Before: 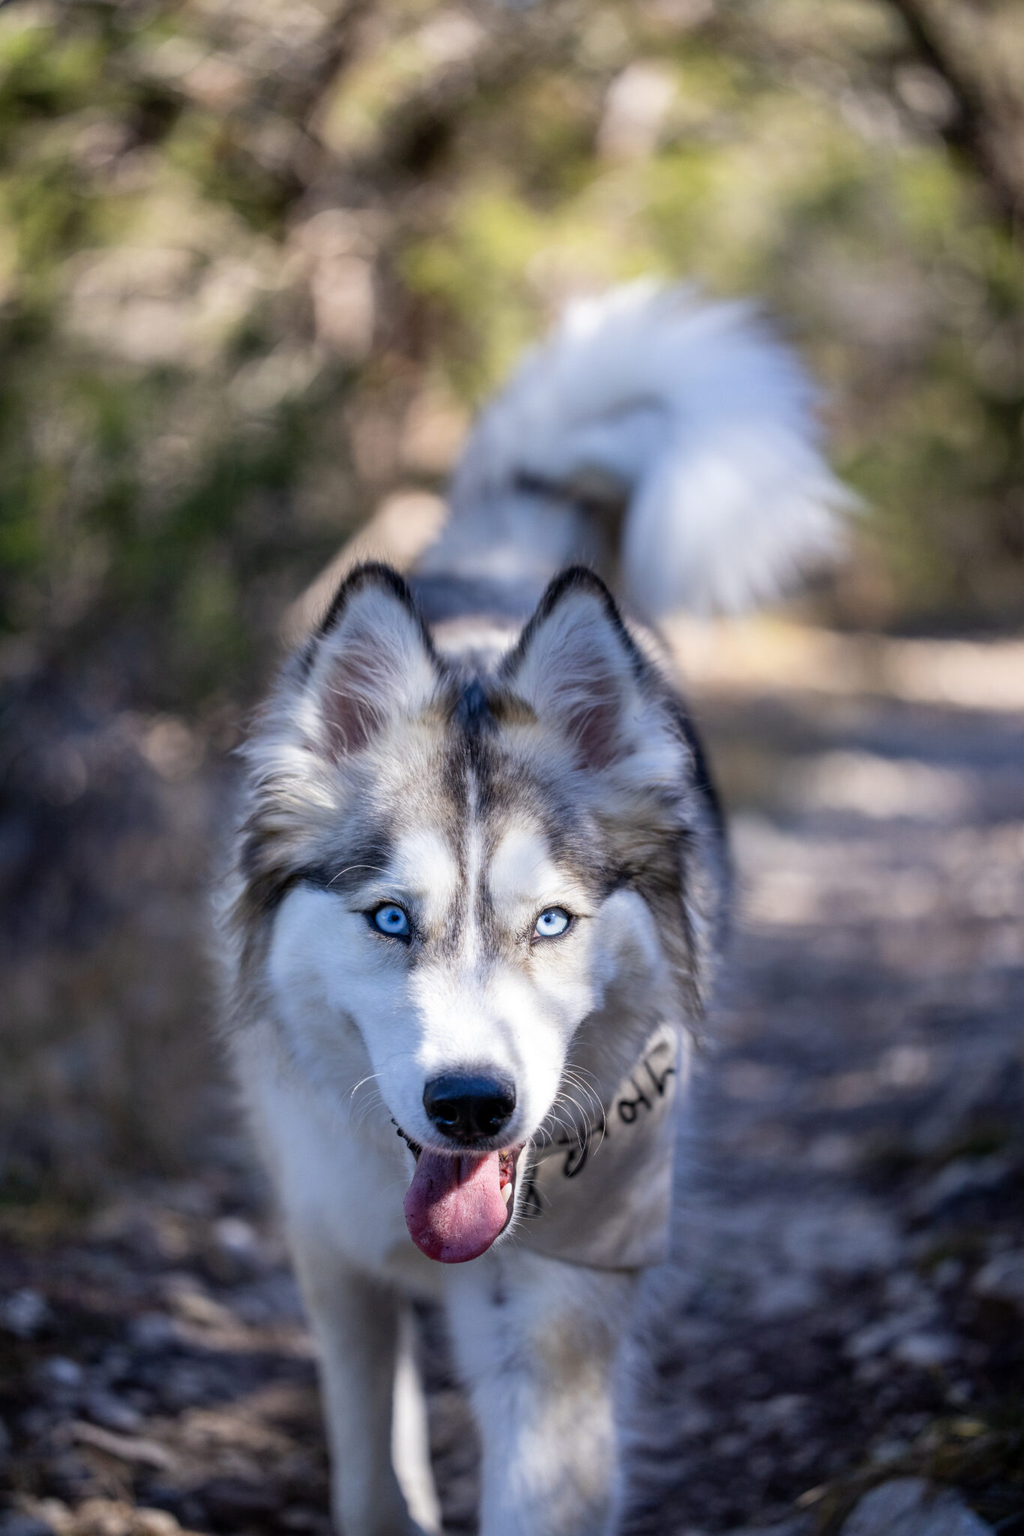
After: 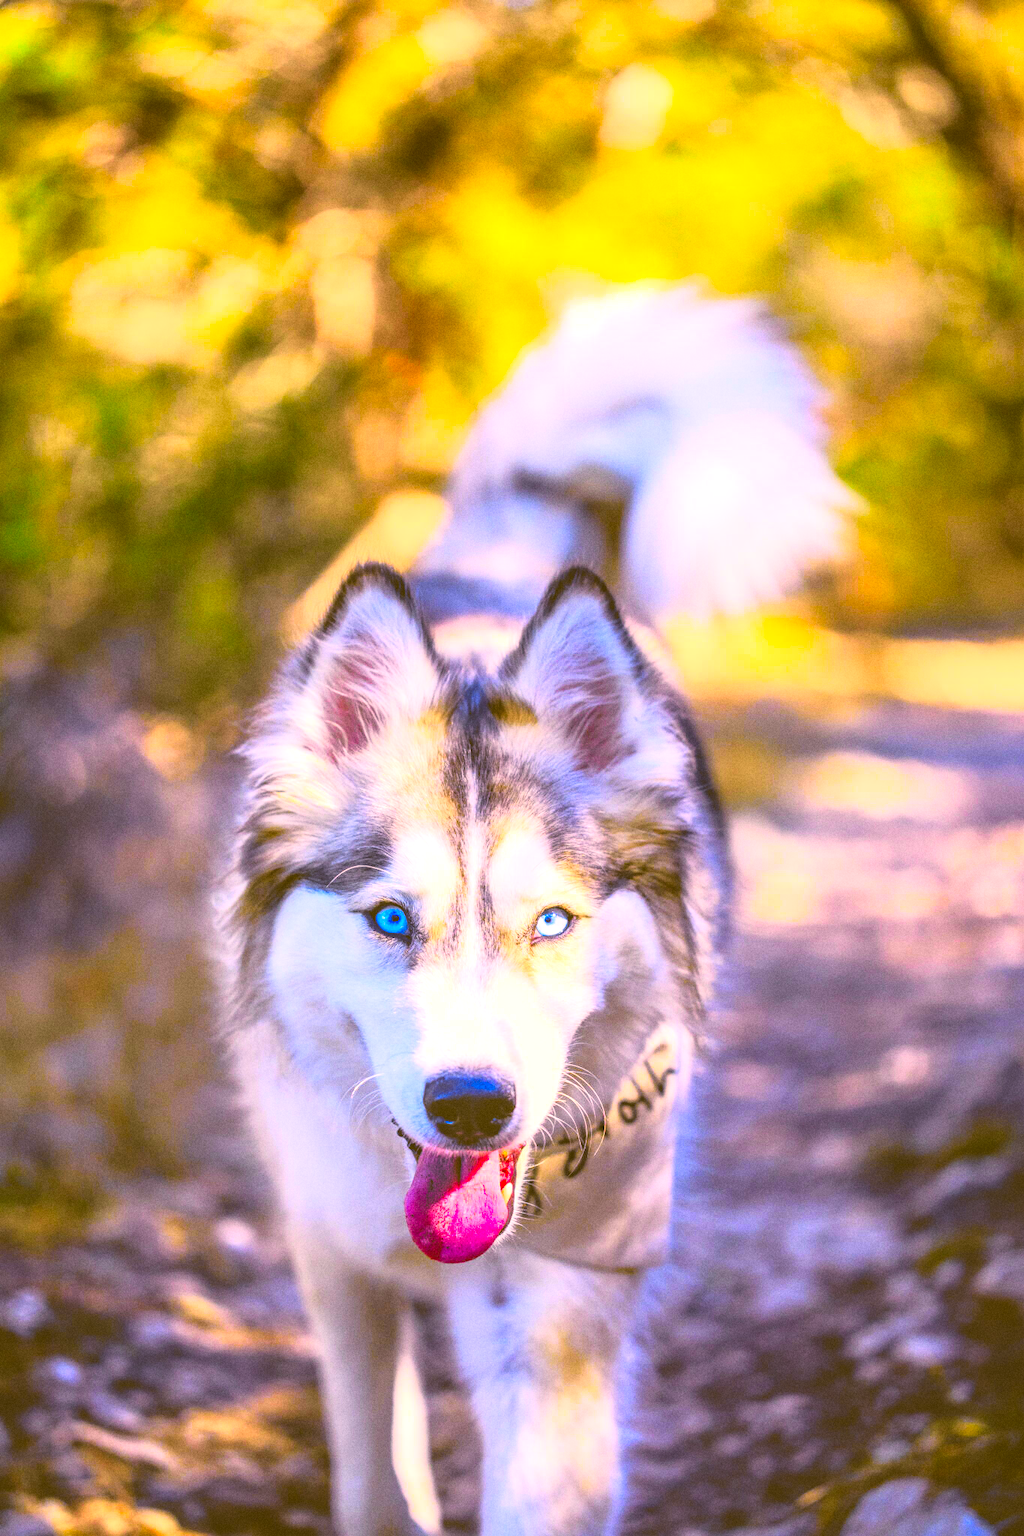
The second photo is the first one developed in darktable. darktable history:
color correction: highlights a* 10.44, highlights b* 30.04, shadows a* 2.73, shadows b* 17.51, saturation 1.72
contrast brightness saturation: contrast 0.23, brightness 0.1, saturation 0.29
color balance rgb: linear chroma grading › shadows 10%, linear chroma grading › highlights 10%, linear chroma grading › global chroma 15%, linear chroma grading › mid-tones 15%, perceptual saturation grading › global saturation 40%, perceptual saturation grading › highlights -25%, perceptual saturation grading › mid-tones 35%, perceptual saturation grading › shadows 35%, perceptual brilliance grading › global brilliance 11.29%, global vibrance 11.29%
tone curve: curves: ch0 [(0.014, 0.013) (0.088, 0.043) (0.208, 0.176) (0.257, 0.267) (0.406, 0.483) (0.489, 0.556) (0.667, 0.73) (0.793, 0.851) (0.994, 0.974)]; ch1 [(0, 0) (0.161, 0.092) (0.35, 0.33) (0.392, 0.392) (0.457, 0.467) (0.505, 0.497) (0.537, 0.518) (0.553, 0.53) (0.58, 0.567) (0.739, 0.697) (1, 1)]; ch2 [(0, 0) (0.346, 0.362) (0.448, 0.419) (0.502, 0.499) (0.533, 0.517) (0.556, 0.533) (0.629, 0.619) (0.717, 0.678) (1, 1)], color space Lab, independent channels, preserve colors none
white balance: red 0.967, blue 1.049
local contrast: detail 130%
grain: on, module defaults
exposure: black level correction -0.041, exposure 0.064 EV, compensate highlight preservation false
